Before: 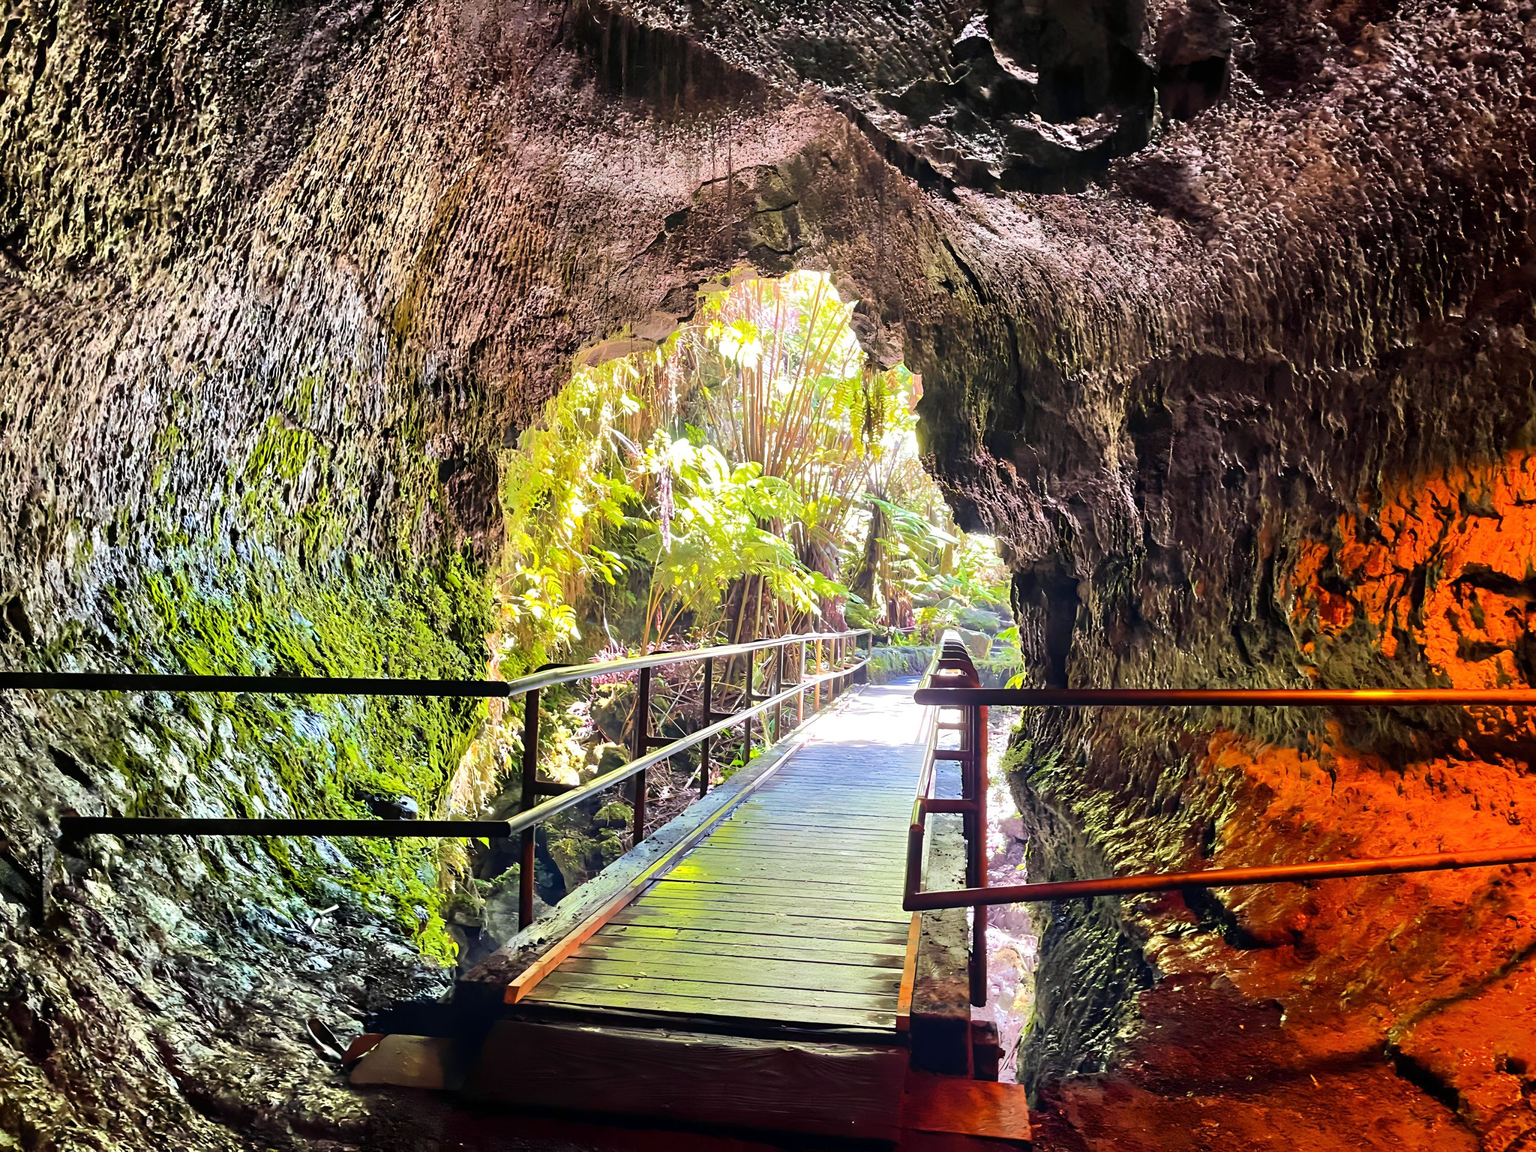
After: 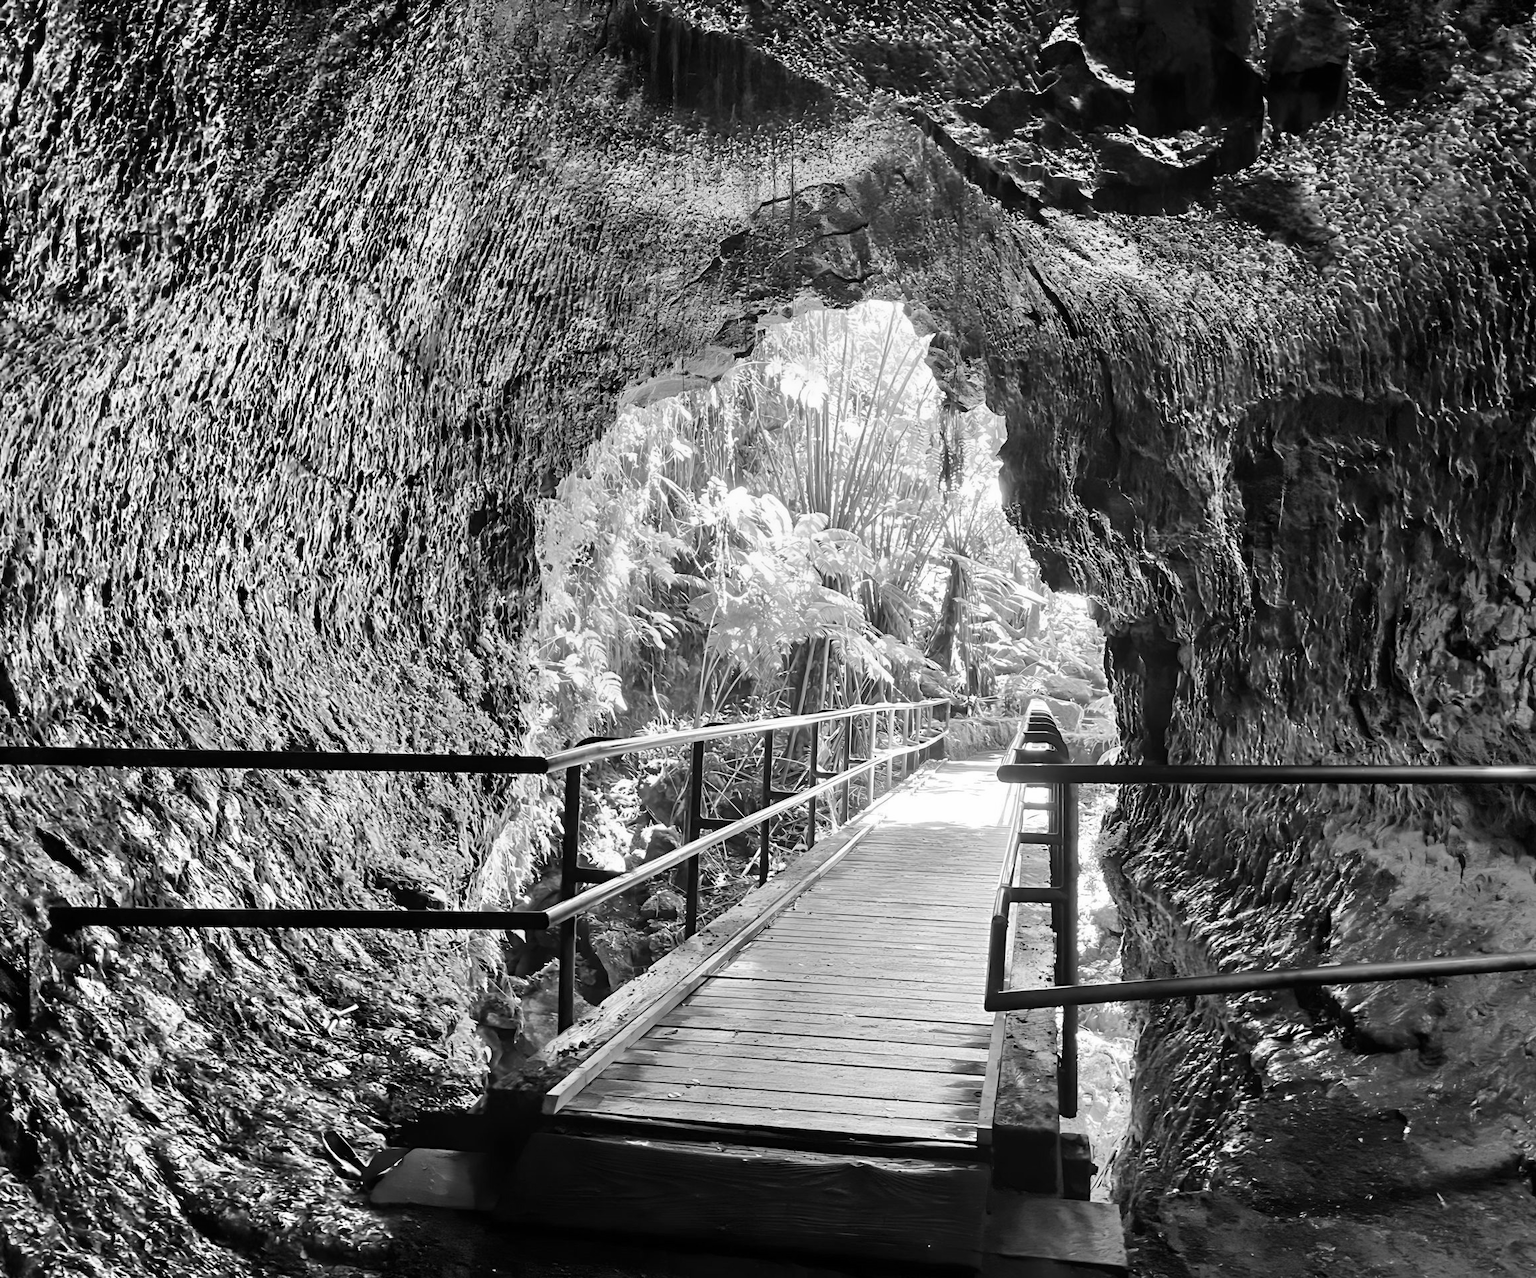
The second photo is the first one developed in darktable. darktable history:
color correction: highlights a* 21.16, highlights b* 19.61
monochrome: on, module defaults
crop and rotate: left 1.088%, right 8.807%
